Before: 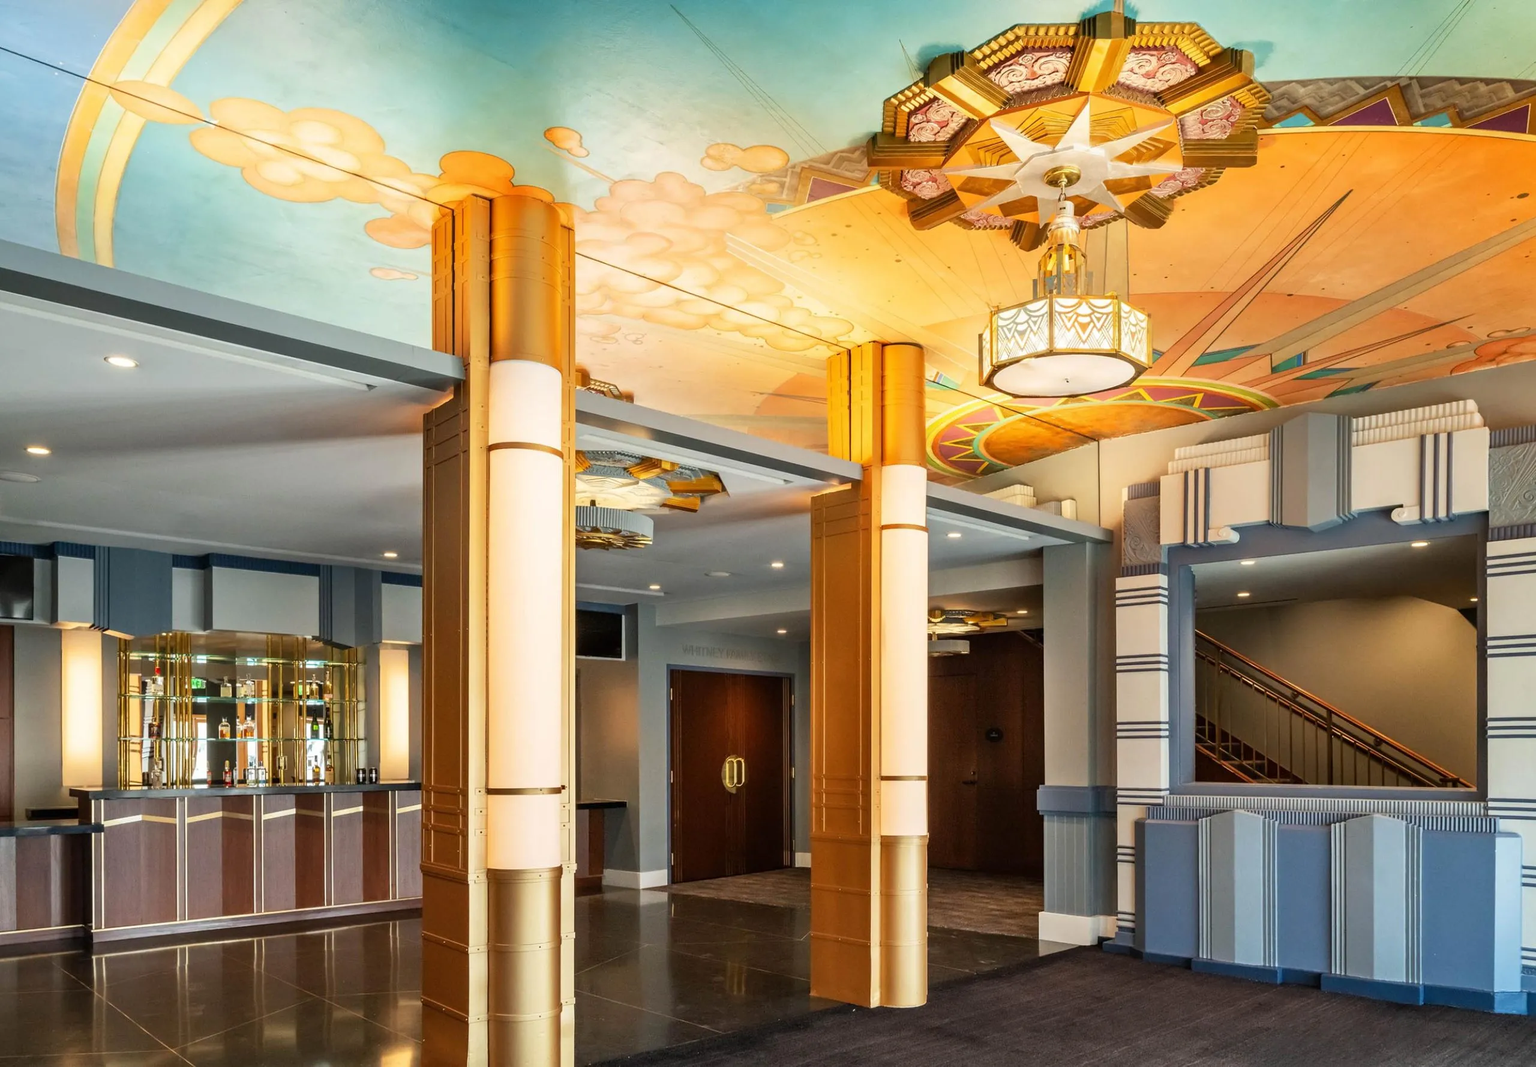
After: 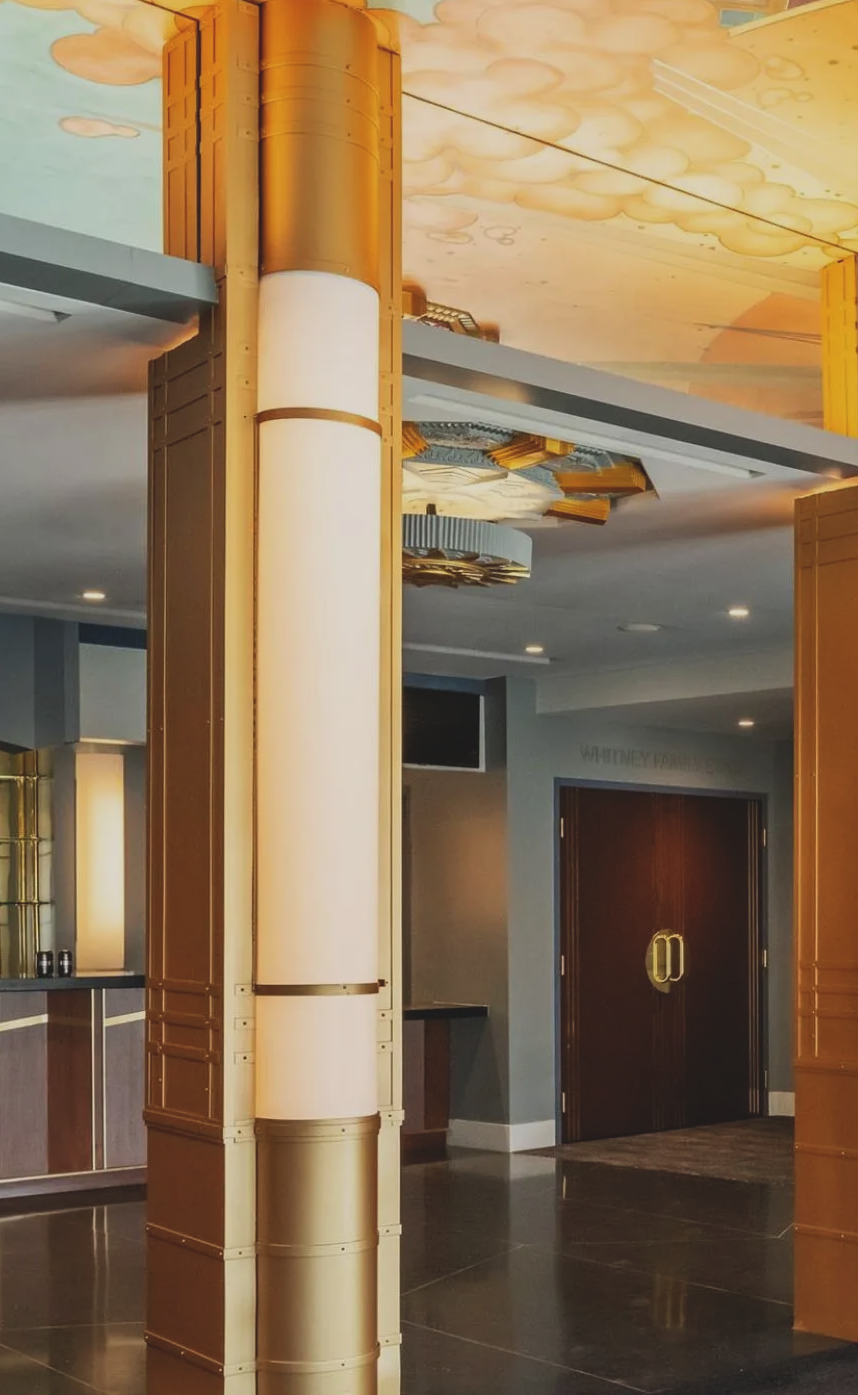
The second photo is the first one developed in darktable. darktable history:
tone equalizer: on, module defaults
crop and rotate: left 21.77%, top 18.528%, right 44.676%, bottom 2.997%
exposure: black level correction -0.015, exposure -0.5 EV, compensate highlight preservation false
